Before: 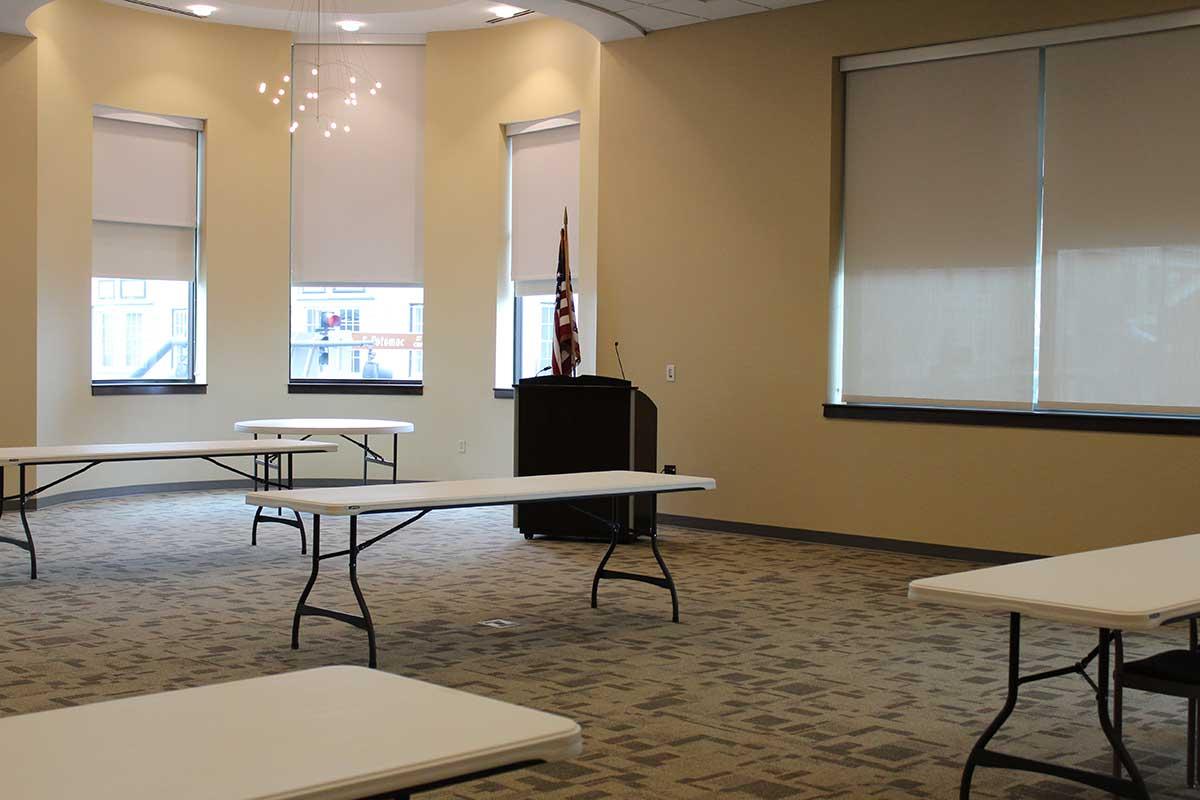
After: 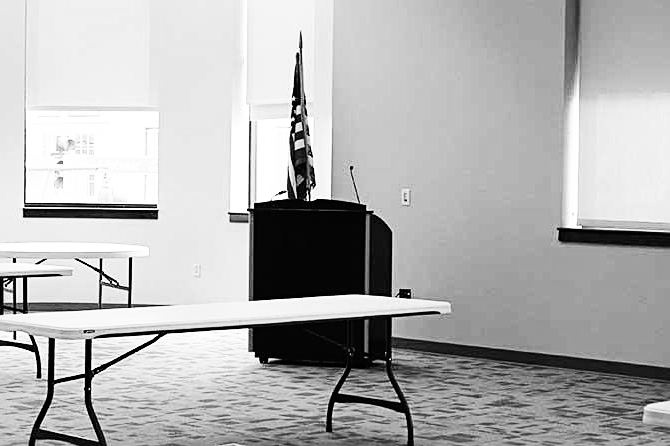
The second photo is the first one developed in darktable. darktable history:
sharpen: radius 2.167, amount 0.381, threshold 0
crop and rotate: left 22.13%, top 22.054%, right 22.026%, bottom 22.102%
base curve: curves: ch0 [(0, 0) (0.007, 0.004) (0.027, 0.03) (0.046, 0.07) (0.207, 0.54) (0.442, 0.872) (0.673, 0.972) (1, 1)], preserve colors none
monochrome: on, module defaults
color correction: highlights a* -12.64, highlights b* -18.1, saturation 0.7
